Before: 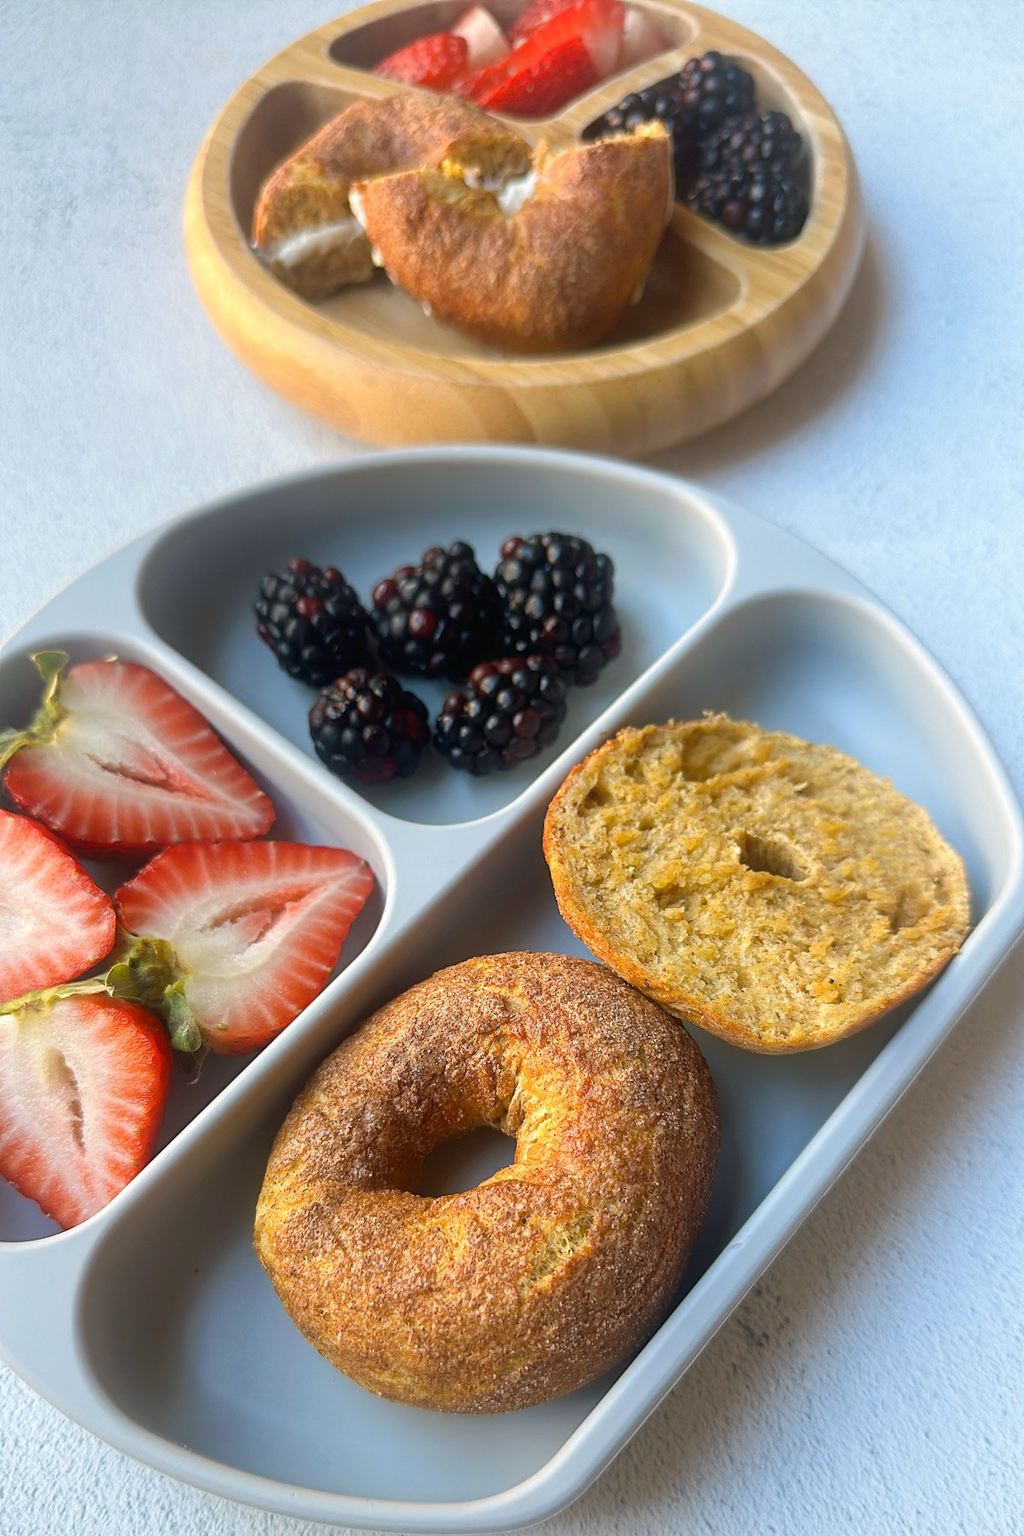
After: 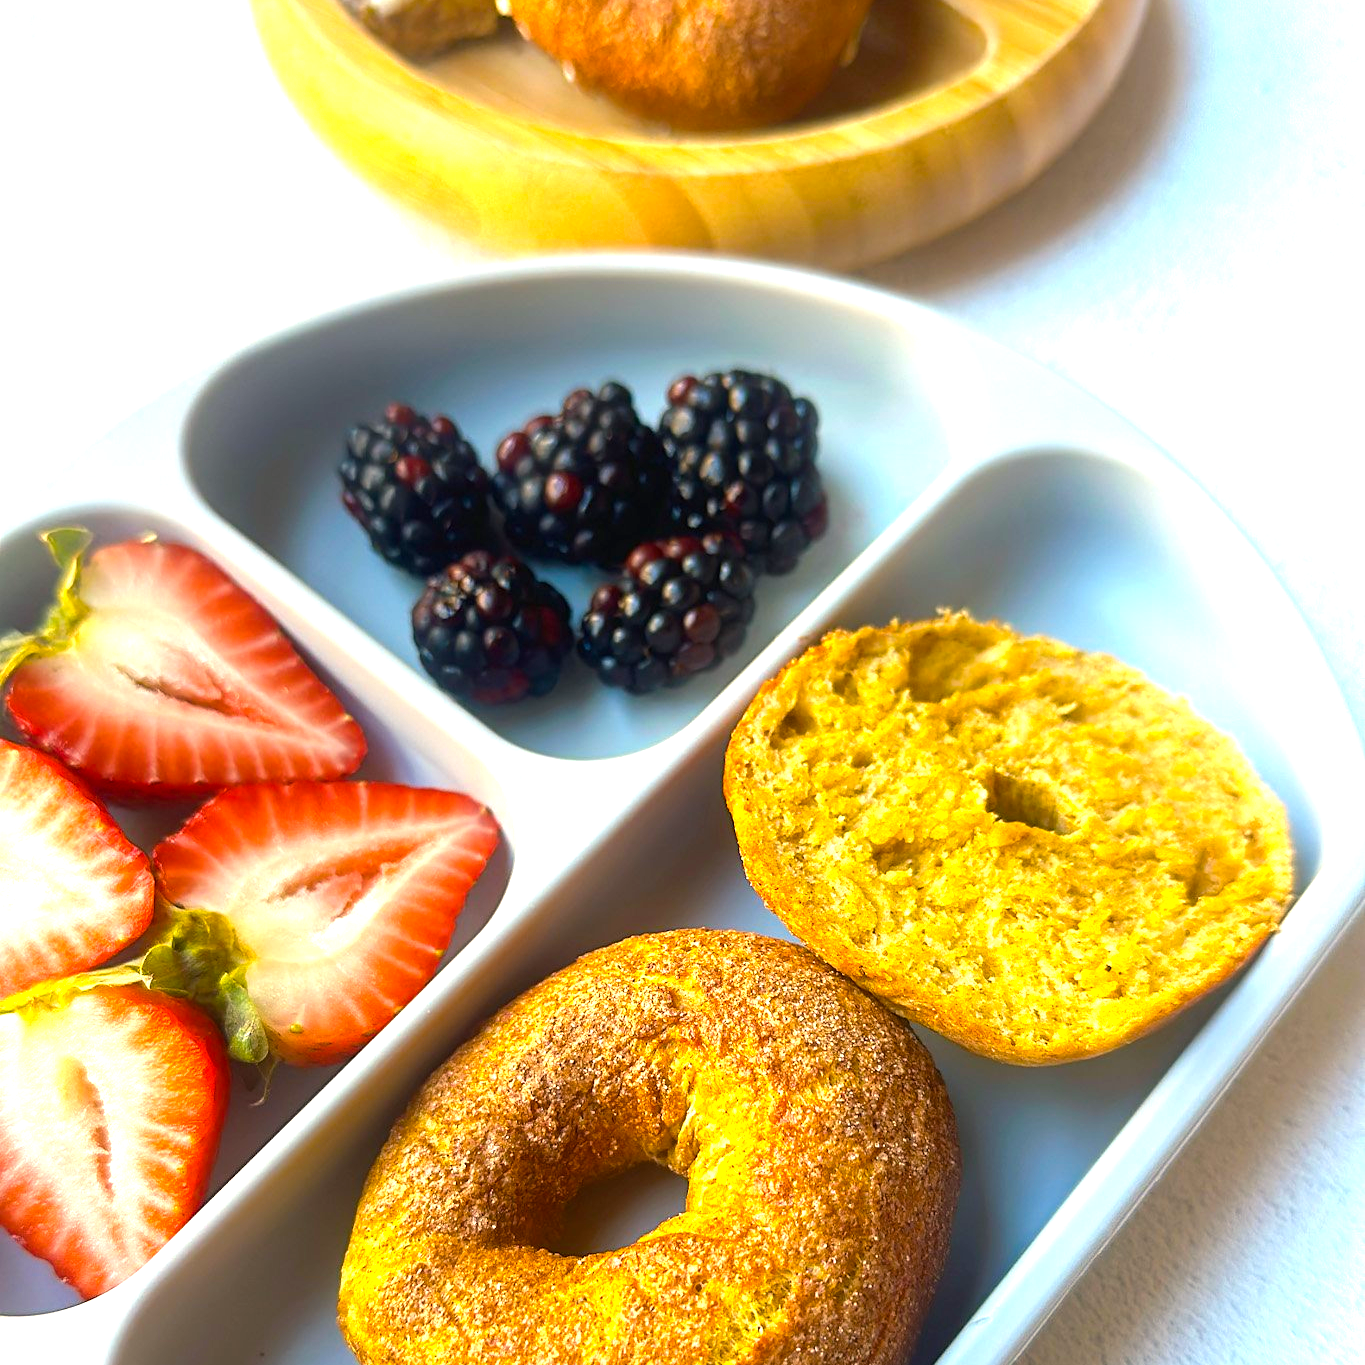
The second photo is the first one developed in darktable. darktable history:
color balance rgb: highlights gain › chroma 3.027%, highlights gain › hue 77.56°, perceptual saturation grading › global saturation 25.461%, perceptual brilliance grading › global brilliance 29.78%, global vibrance 20%
crop: top 16.637%, bottom 16.688%
